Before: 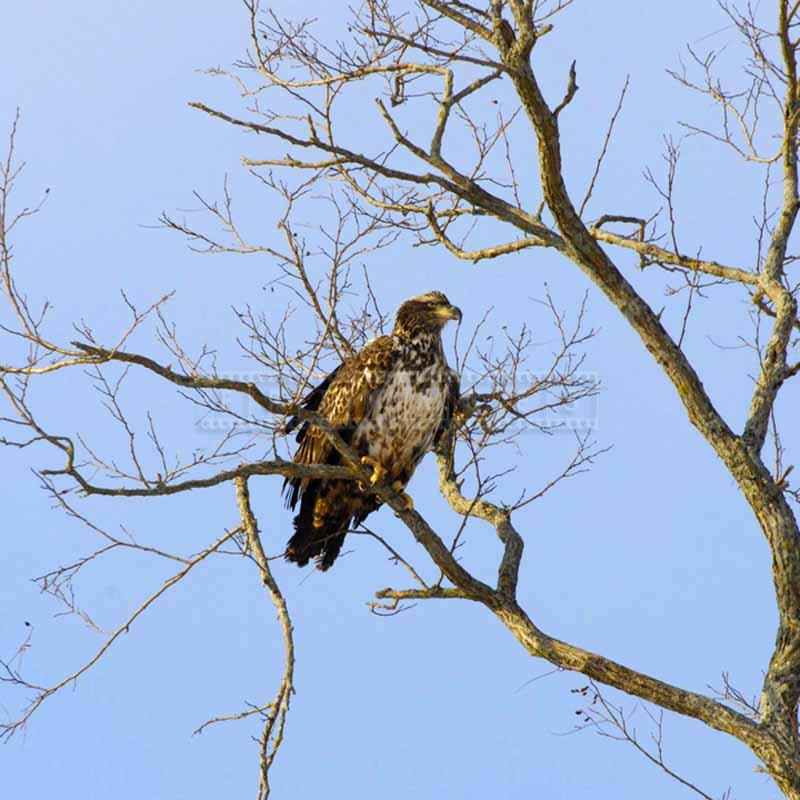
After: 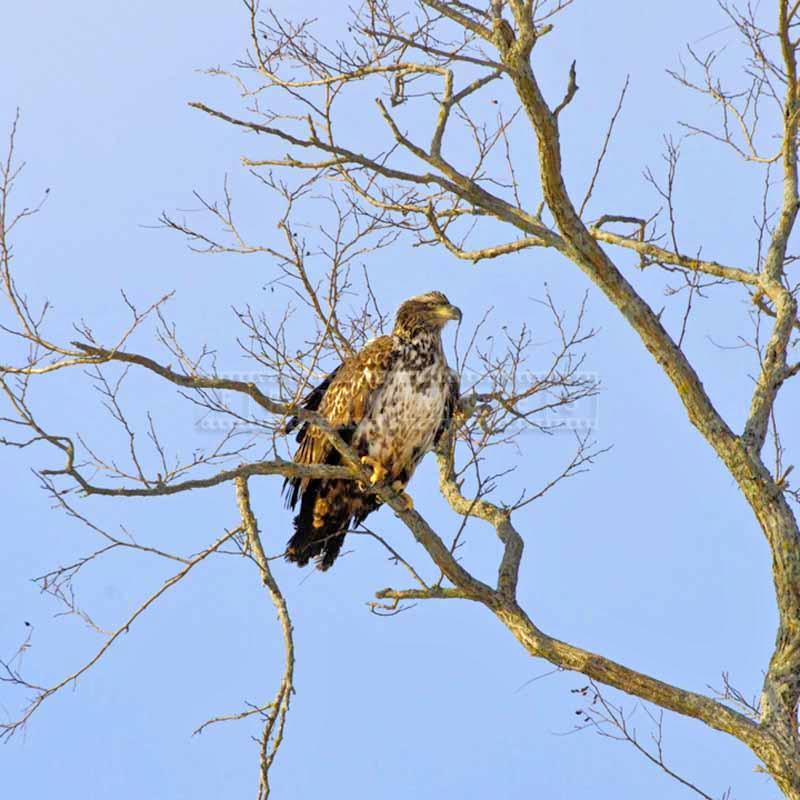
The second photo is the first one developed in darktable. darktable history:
color balance: mode lift, gamma, gain (sRGB)
tone equalizer: -7 EV 0.15 EV, -6 EV 0.6 EV, -5 EV 1.15 EV, -4 EV 1.33 EV, -3 EV 1.15 EV, -2 EV 0.6 EV, -1 EV 0.15 EV, mask exposure compensation -0.5 EV
